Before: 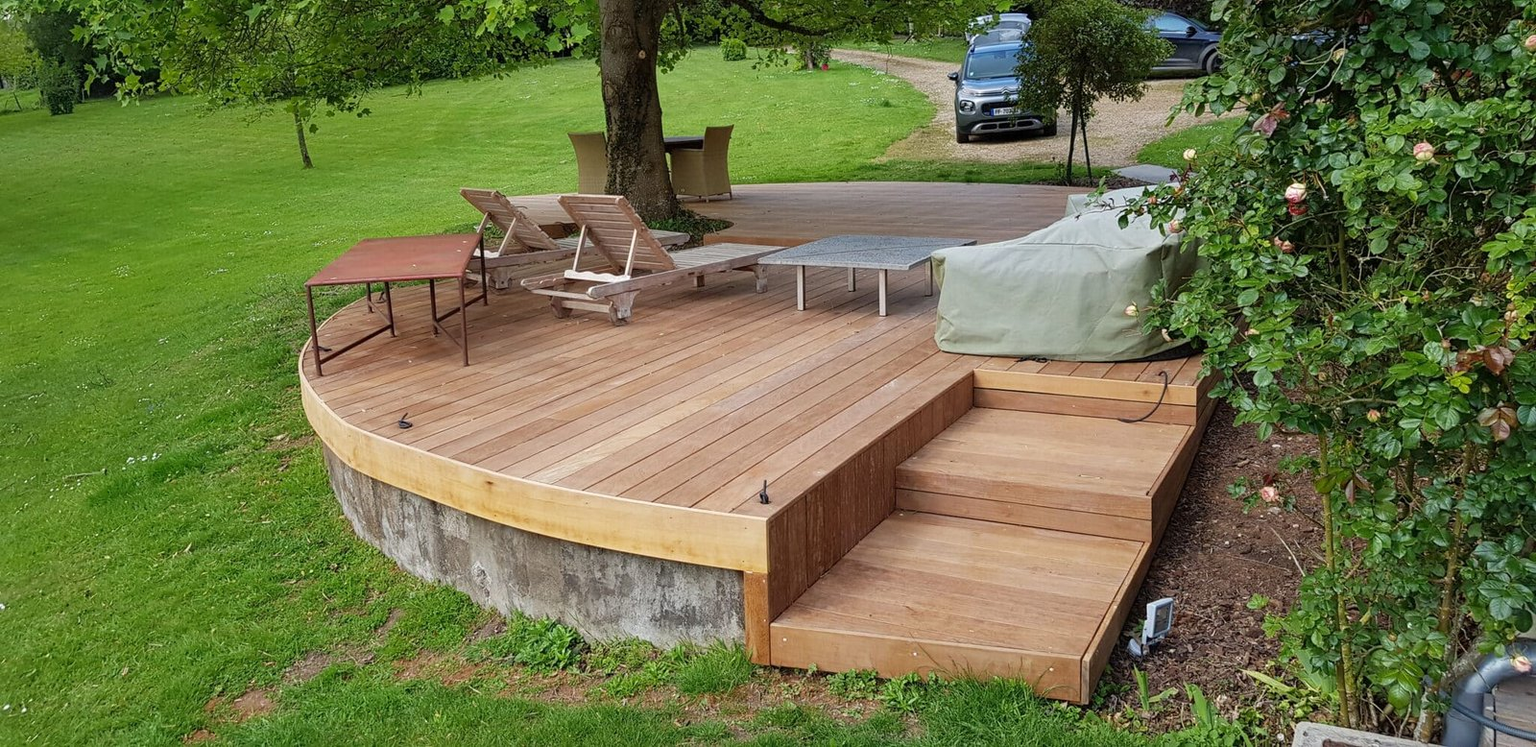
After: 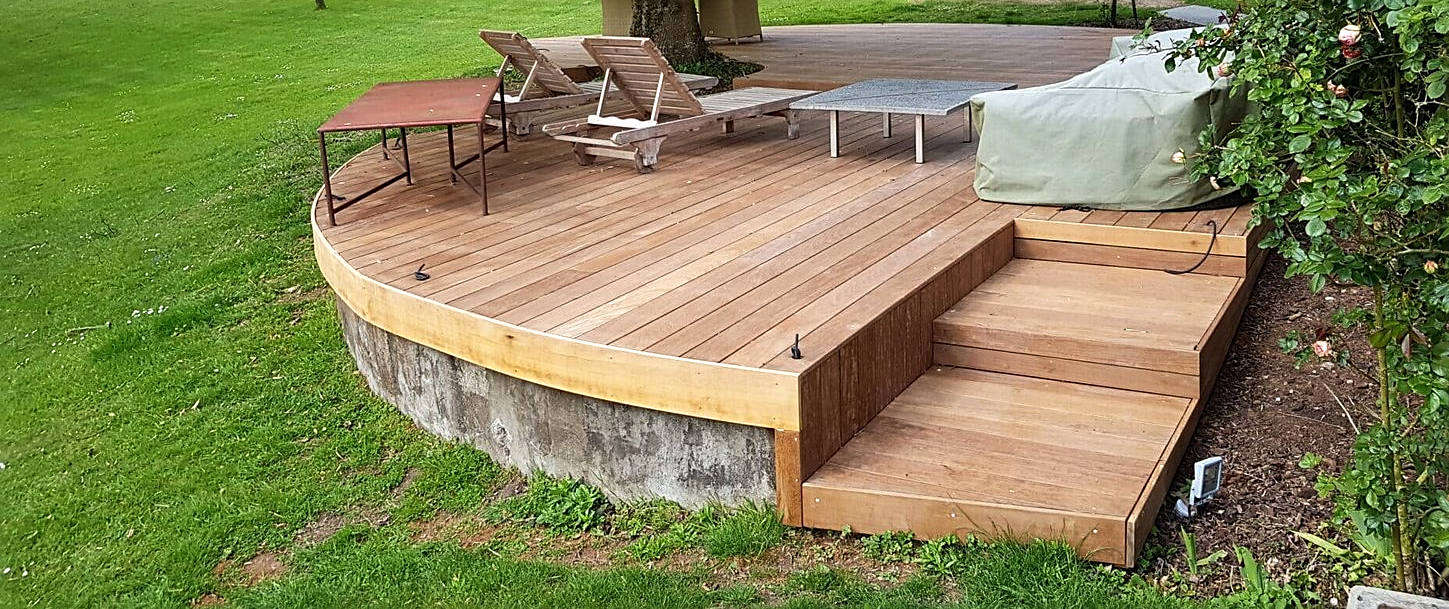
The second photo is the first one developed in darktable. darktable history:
crop: top 21.37%, right 9.436%, bottom 0.263%
tone equalizer: -8 EV -0.438 EV, -7 EV -0.406 EV, -6 EV -0.334 EV, -5 EV -0.253 EV, -3 EV 0.197 EV, -2 EV 0.349 EV, -1 EV 0.373 EV, +0 EV 0.407 EV, edges refinement/feathering 500, mask exposure compensation -1.57 EV, preserve details no
sharpen: on, module defaults
